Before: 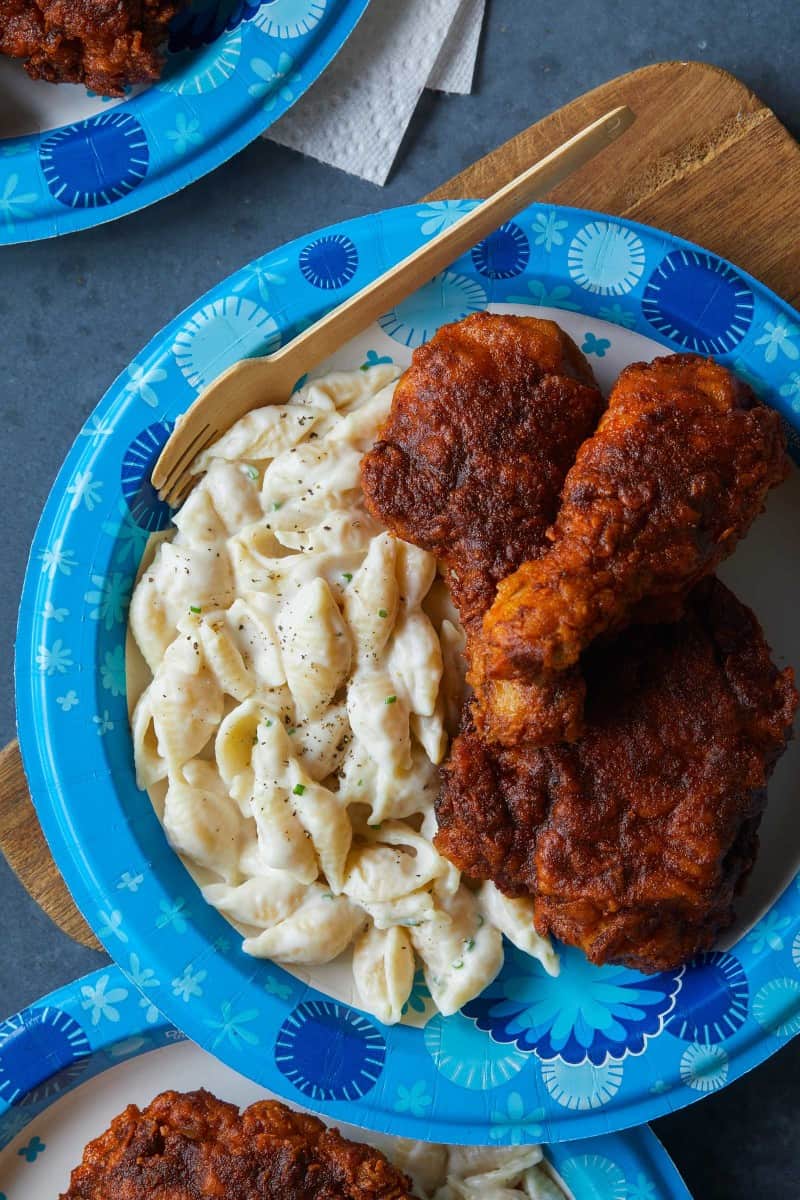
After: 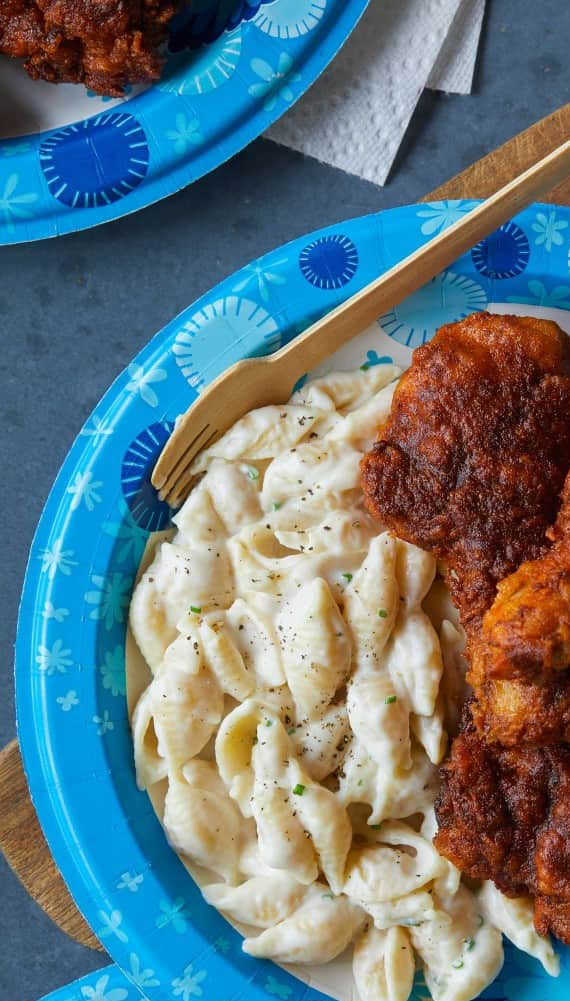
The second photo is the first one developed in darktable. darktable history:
crop: right 28.724%, bottom 16.555%
